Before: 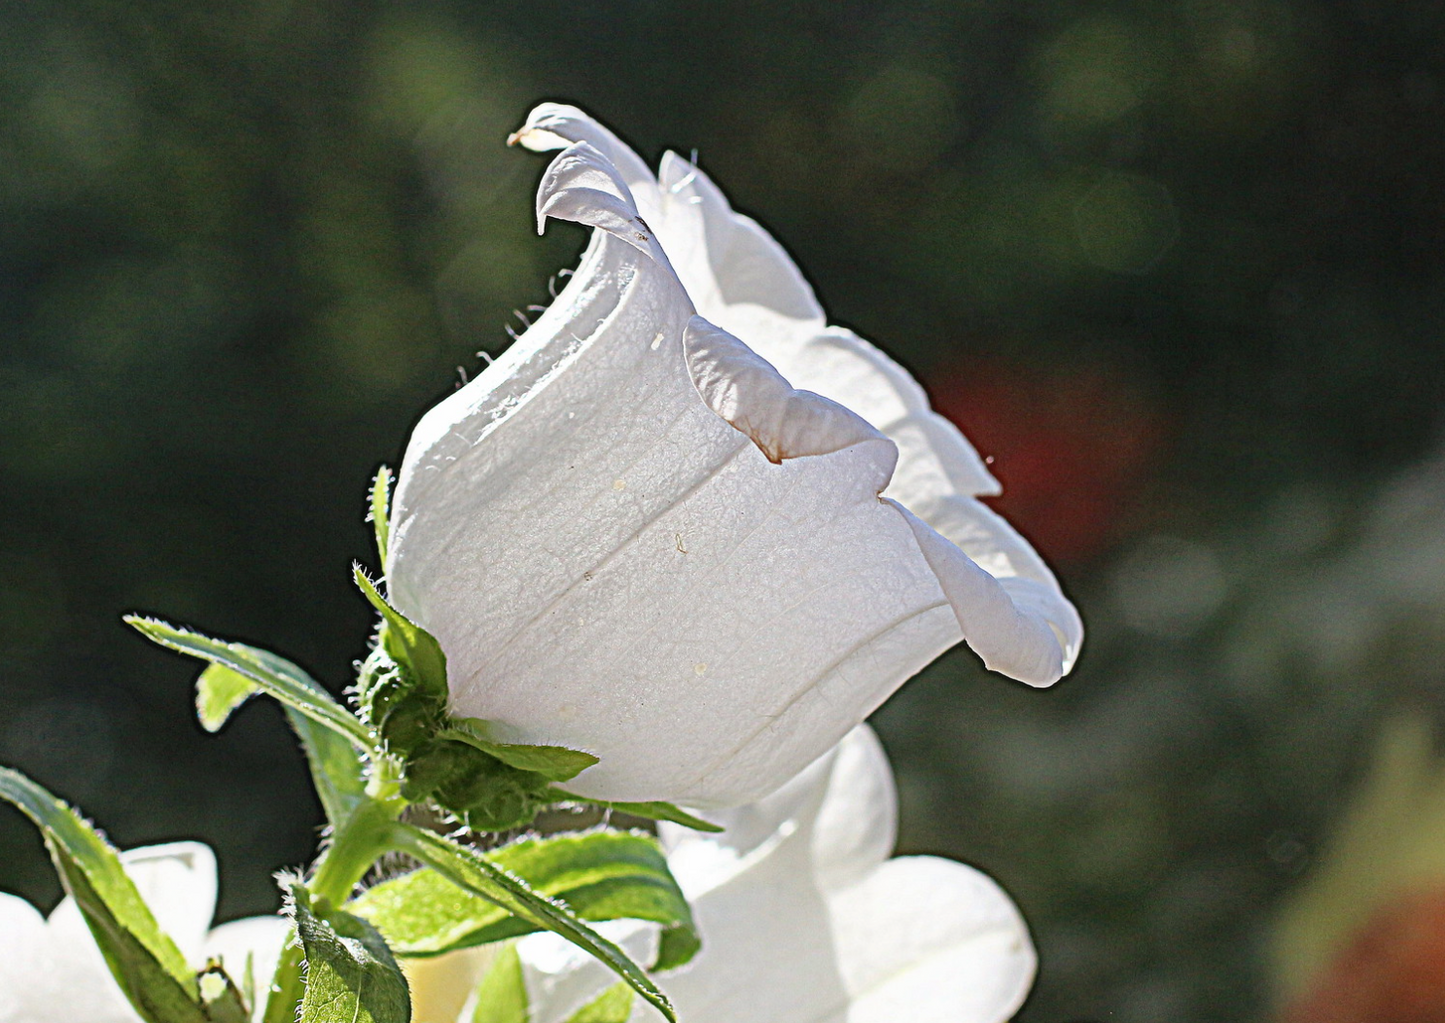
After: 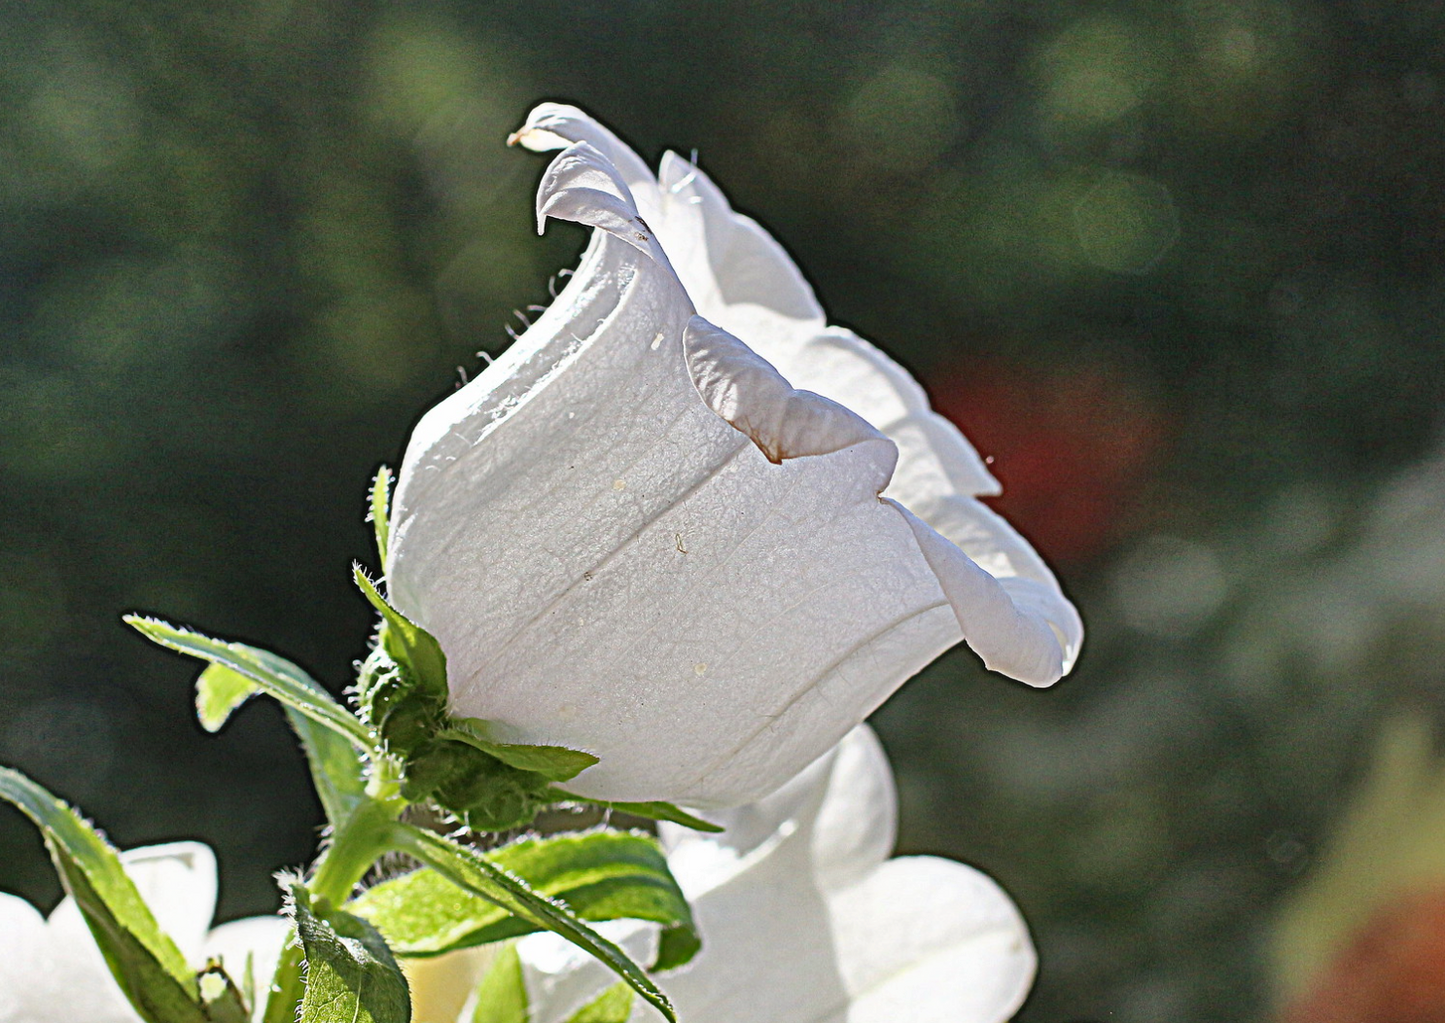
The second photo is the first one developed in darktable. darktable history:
shadows and highlights: shadows 52.51, soften with gaussian
